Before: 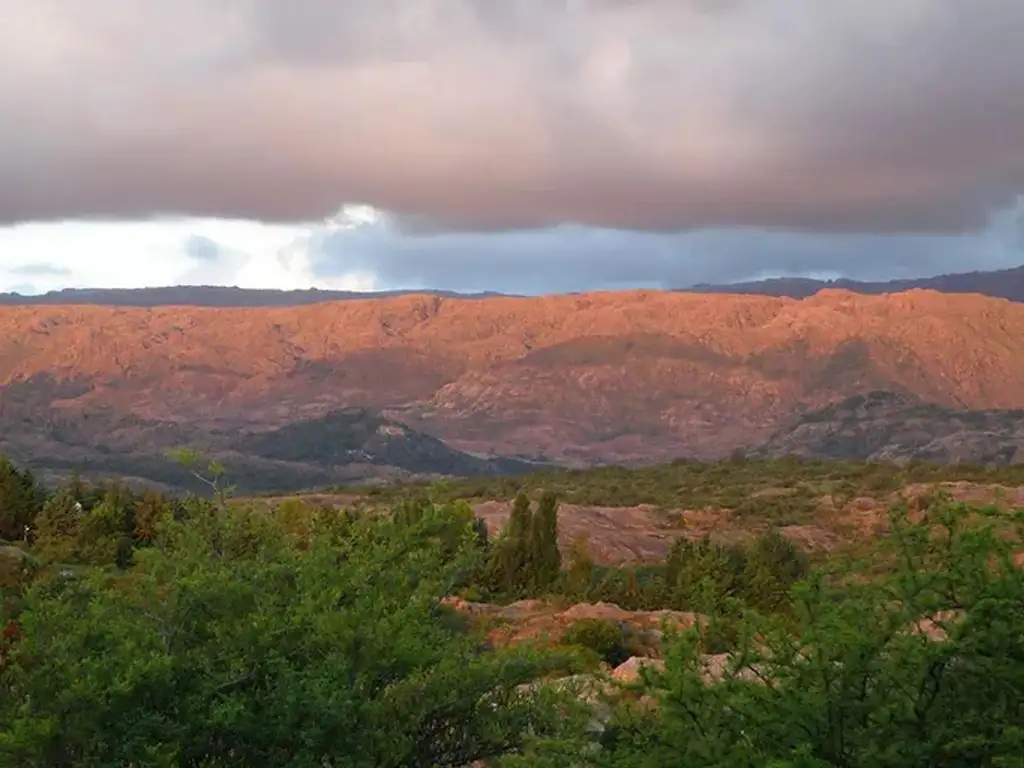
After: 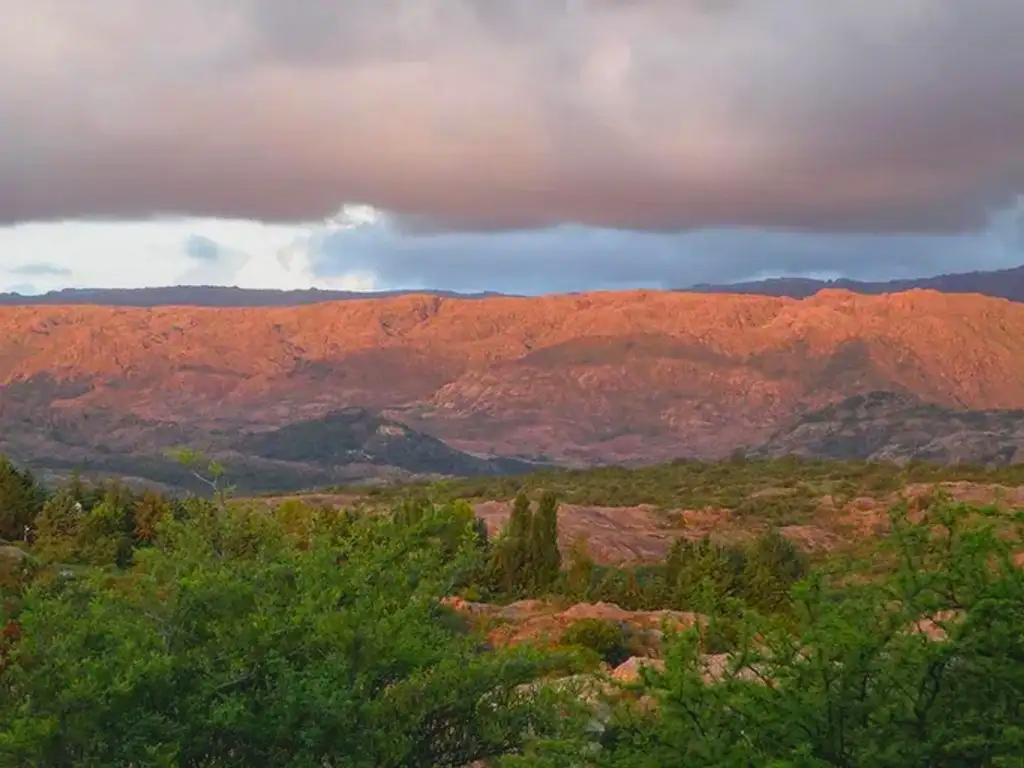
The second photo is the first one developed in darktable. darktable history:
contrast brightness saturation: contrast -0.19, saturation 0.19
local contrast: highlights 0%, shadows 0%, detail 133%
